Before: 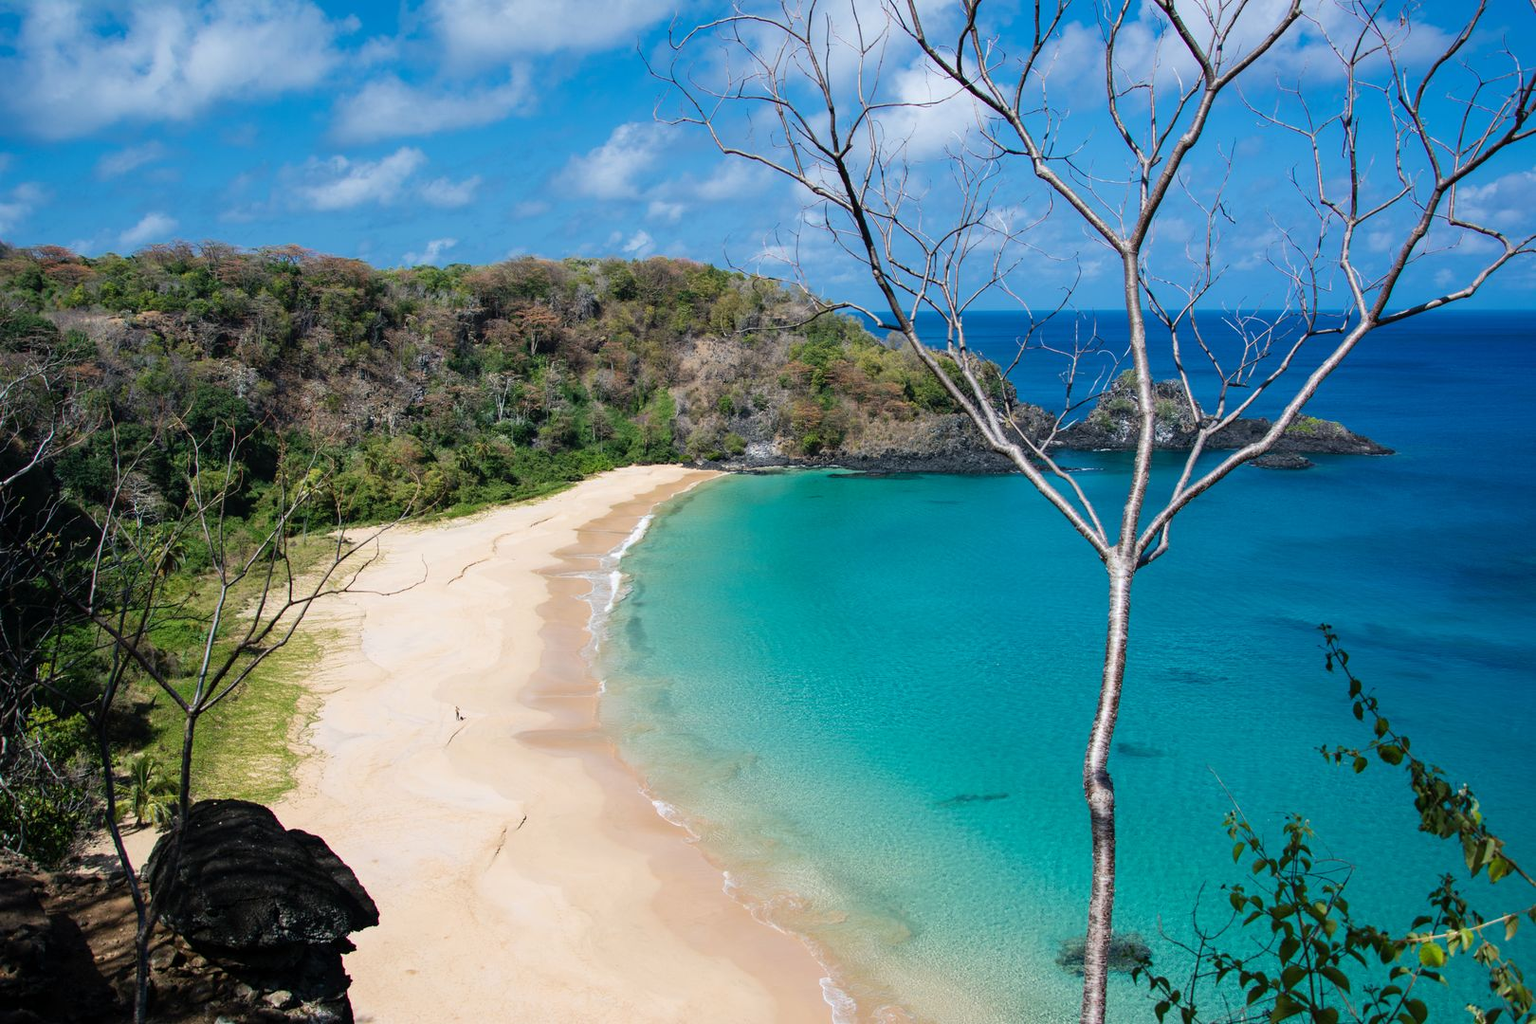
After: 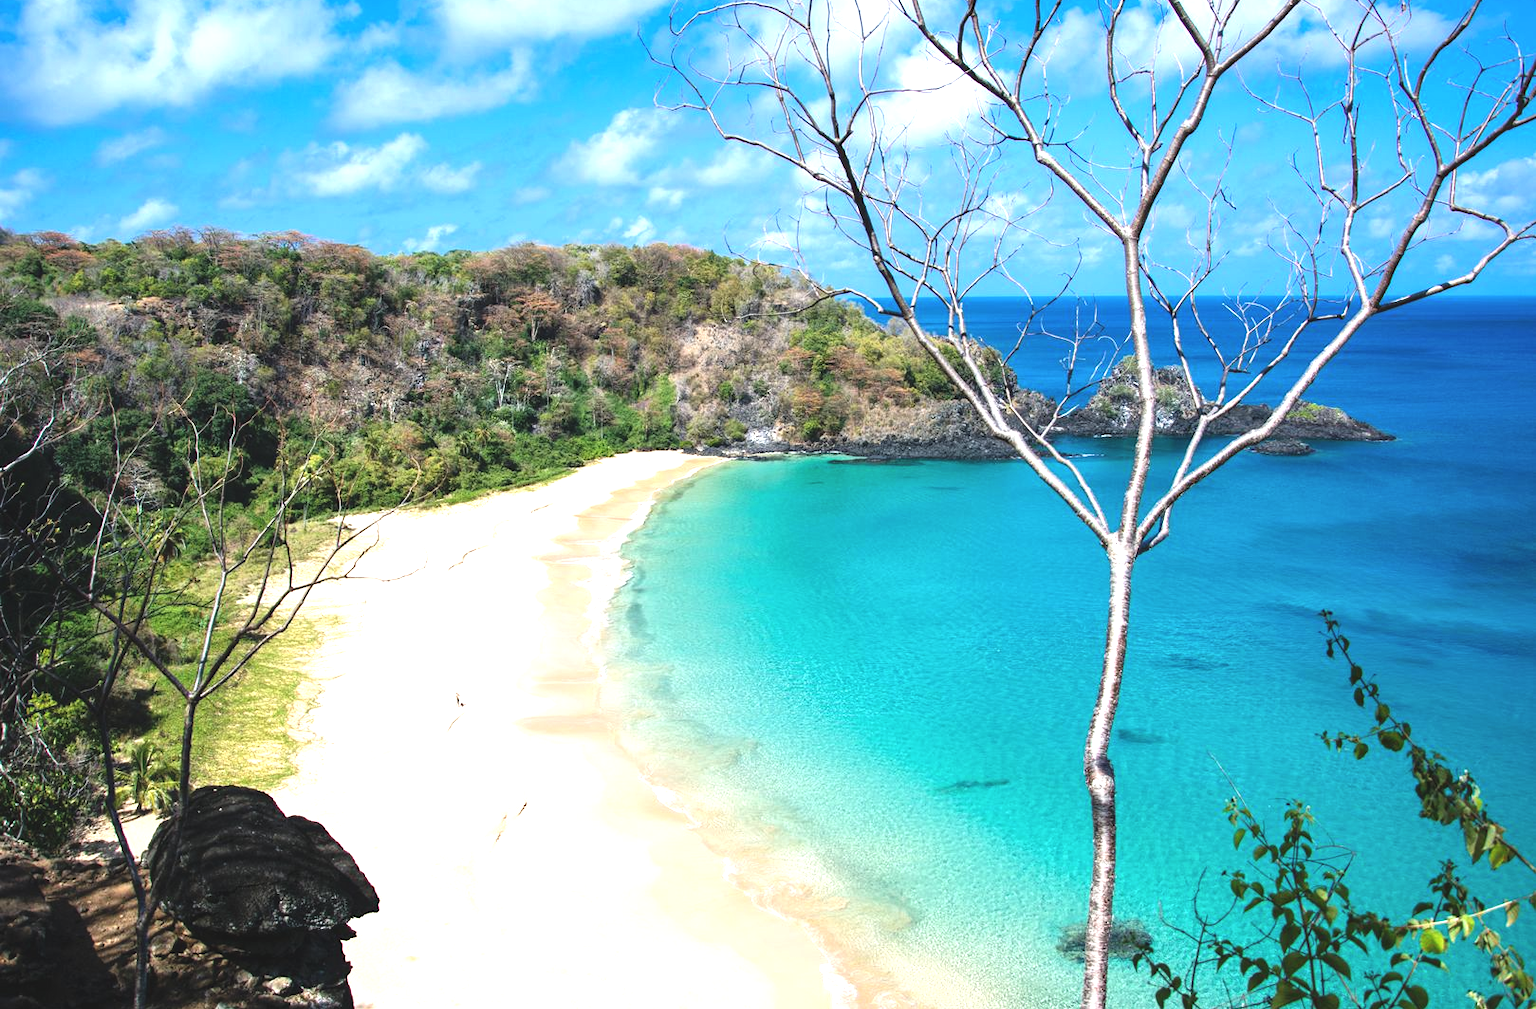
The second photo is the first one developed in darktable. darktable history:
crop: top 1.436%, right 0.051%
exposure: black level correction -0.006, exposure 1 EV, compensate highlight preservation false
tone equalizer: on, module defaults
local contrast: highlights 104%, shadows 101%, detail 119%, midtone range 0.2
